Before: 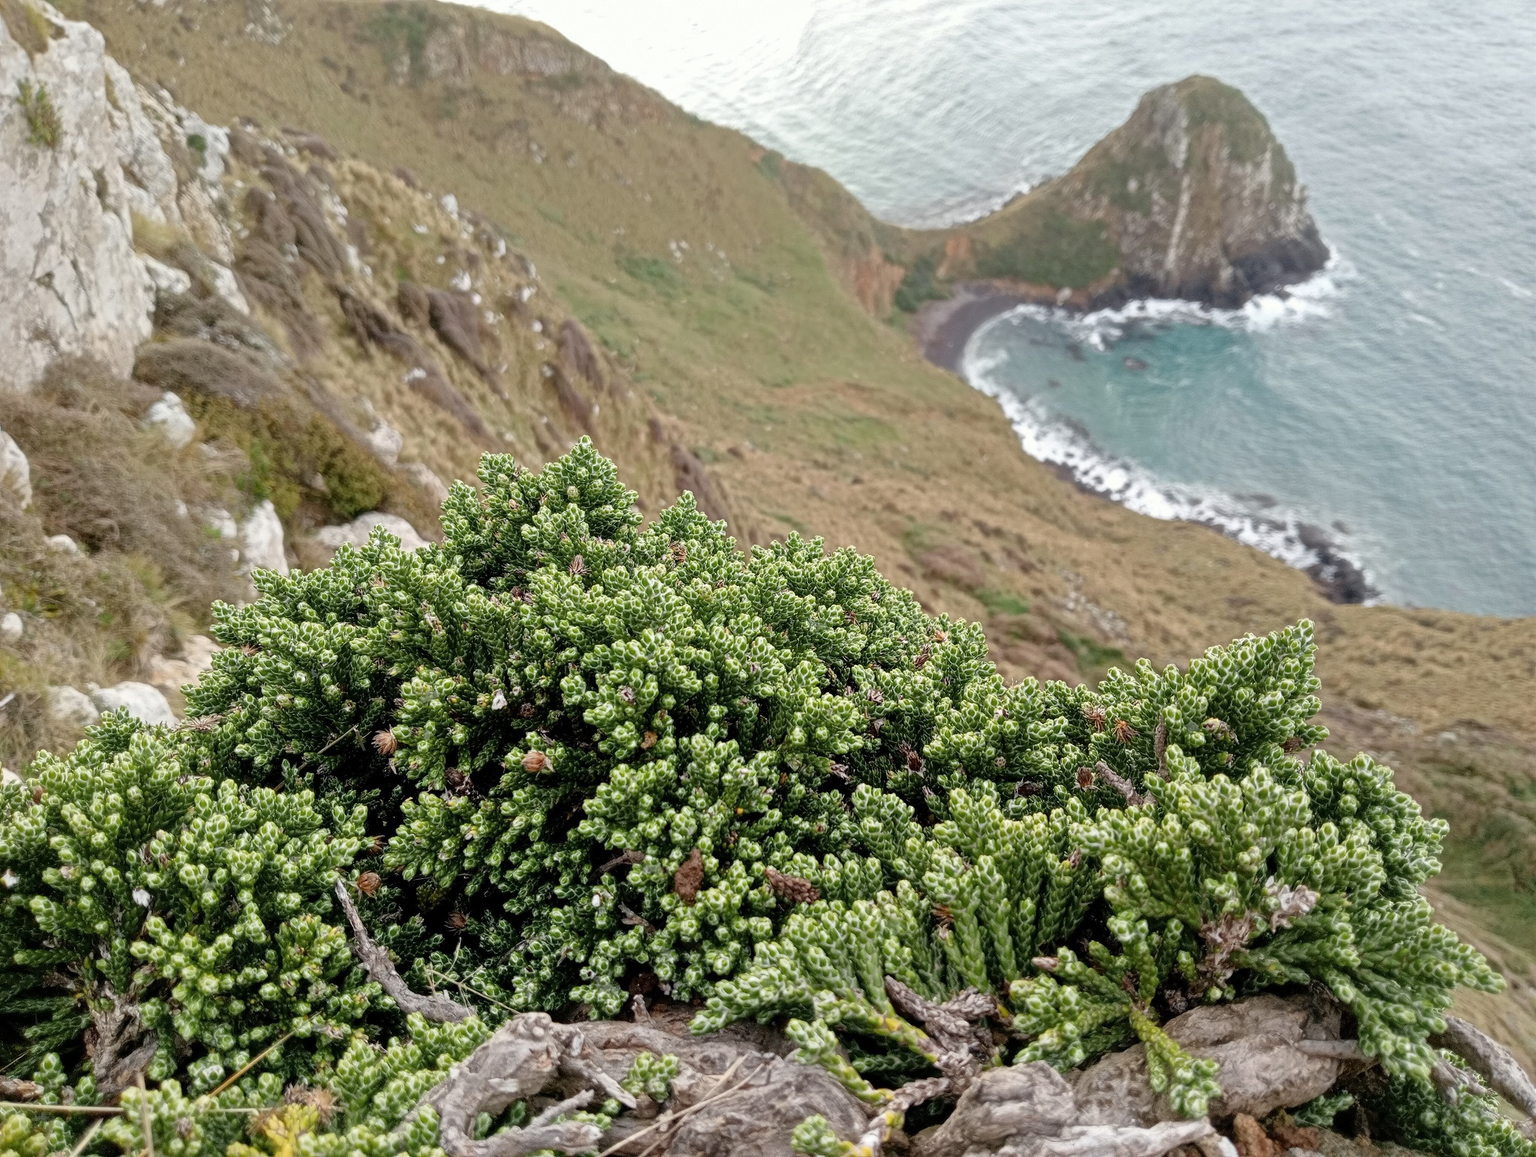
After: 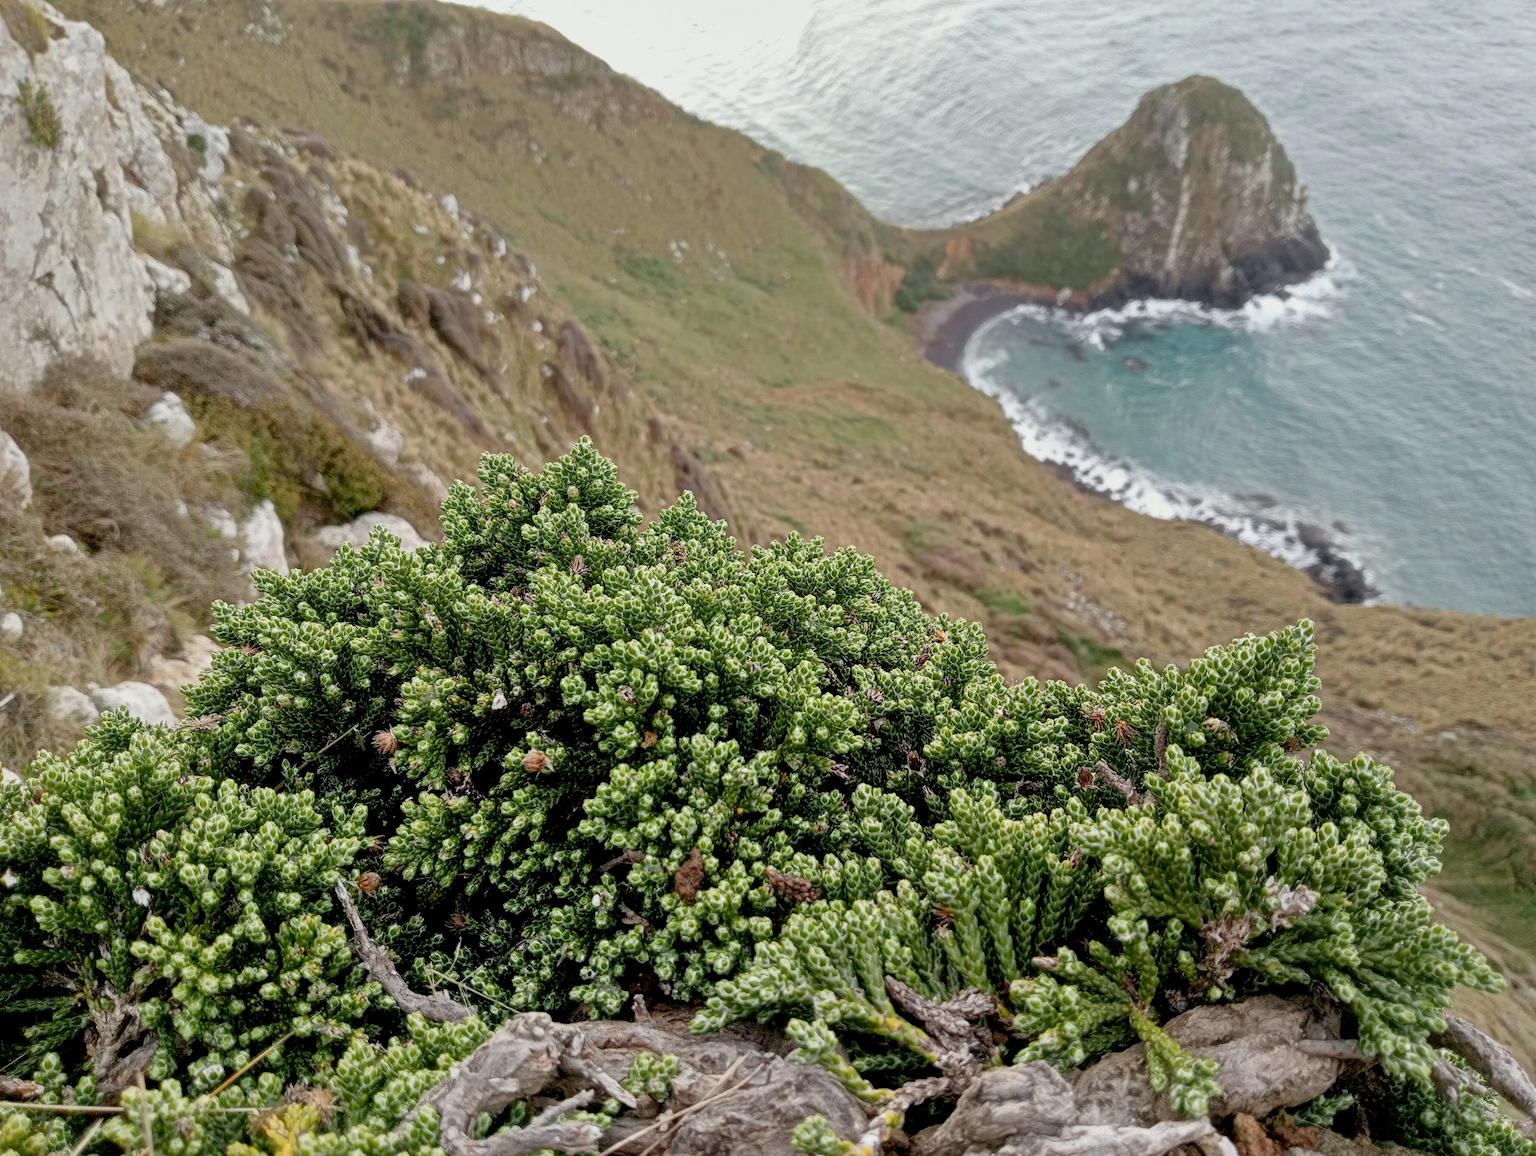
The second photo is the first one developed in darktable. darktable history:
exposure: black level correction 0.006, exposure -0.226 EV, compensate highlight preservation false
shadows and highlights: shadows 29.61, highlights -30.47, low approximation 0.01, soften with gaussian
levels: levels [0, 0.498, 1]
